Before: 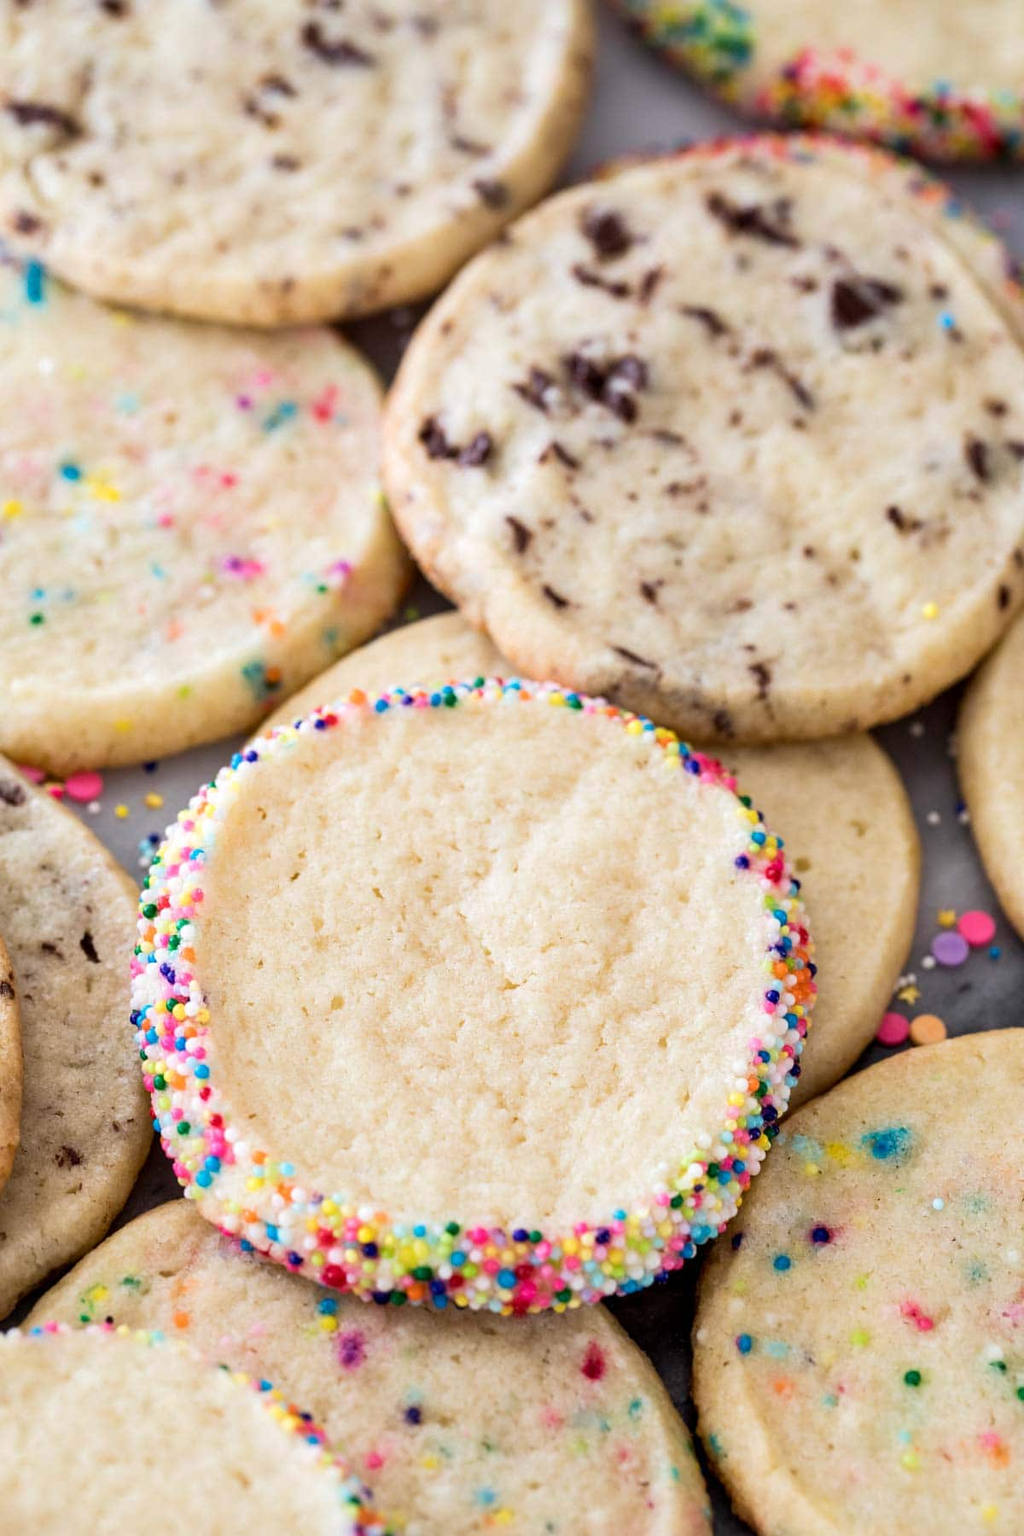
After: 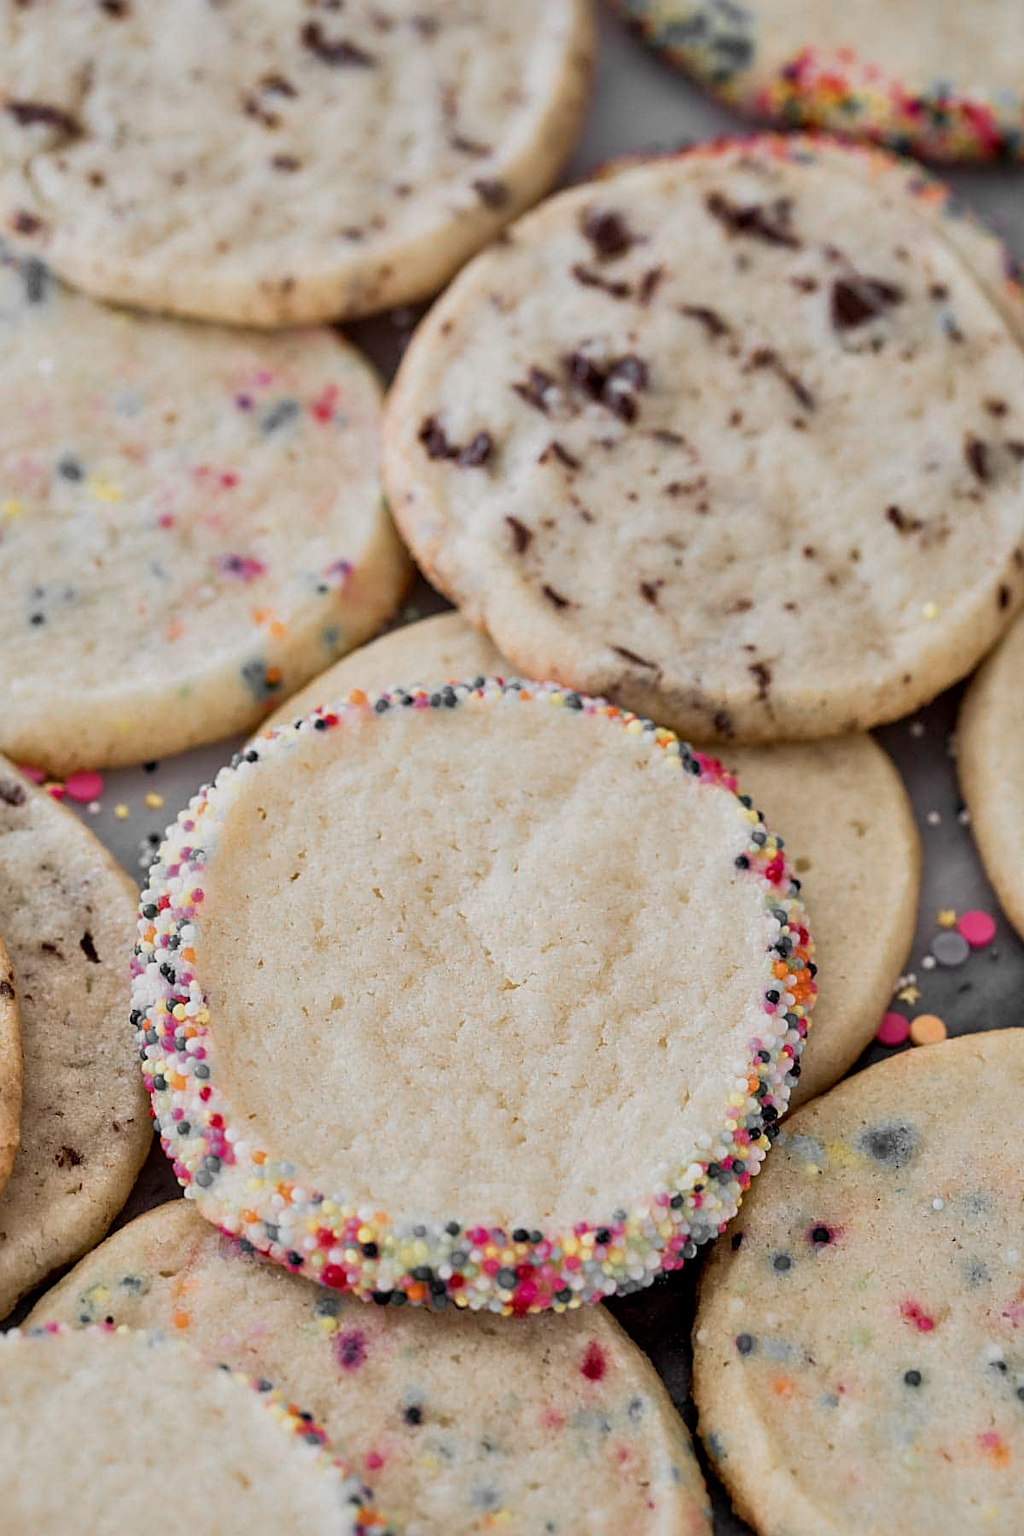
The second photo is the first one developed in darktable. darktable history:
tone equalizer: -8 EV -0.001 EV, -7 EV 0.005 EV, -6 EV -0.013 EV, -5 EV 0.017 EV, -4 EV -0.025 EV, -3 EV 0.037 EV, -2 EV -0.061 EV, -1 EV -0.286 EV, +0 EV -0.555 EV
sharpen: on, module defaults
local contrast: mode bilateral grid, contrast 20, coarseness 51, detail 119%, midtone range 0.2
color zones: curves: ch0 [(0, 0.447) (0.184, 0.543) (0.323, 0.476) (0.429, 0.445) (0.571, 0.443) (0.714, 0.451) (0.857, 0.452) (1, 0.447)]; ch1 [(0, 0.464) (0.176, 0.46) (0.287, 0.177) (0.429, 0.002) (0.571, 0) (0.714, 0) (0.857, 0) (1, 0.464)]
exposure: exposure -0.04 EV, compensate highlight preservation false
